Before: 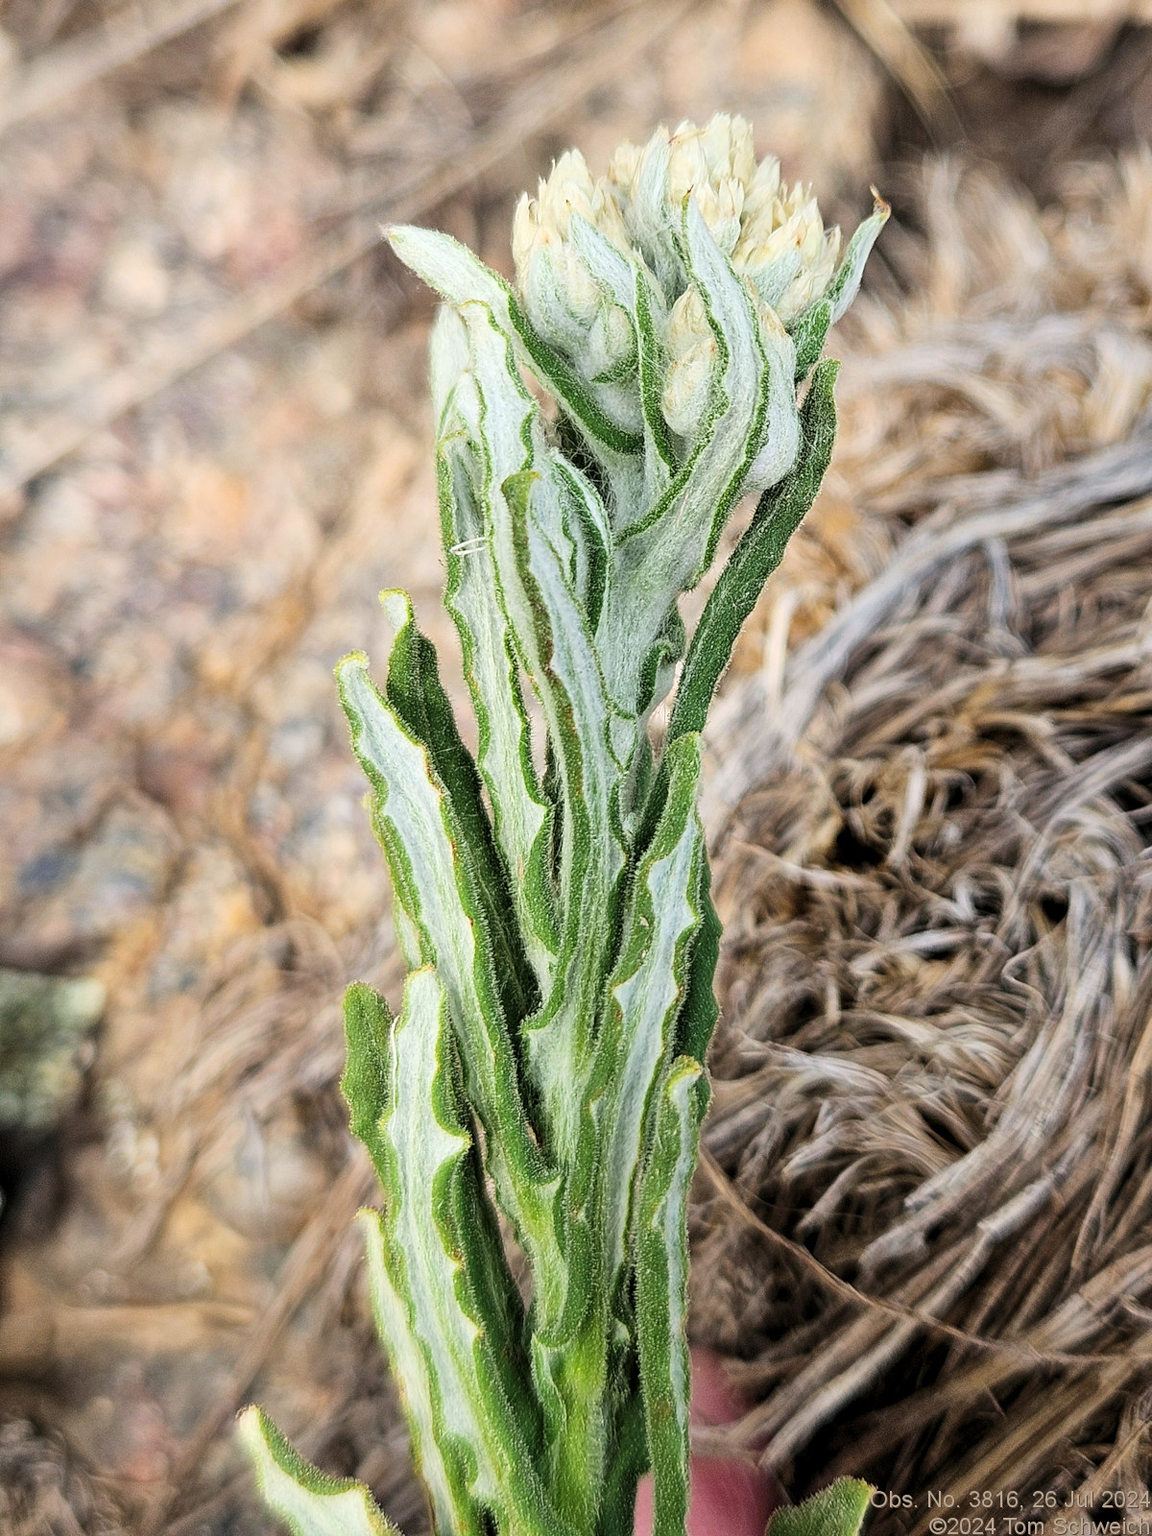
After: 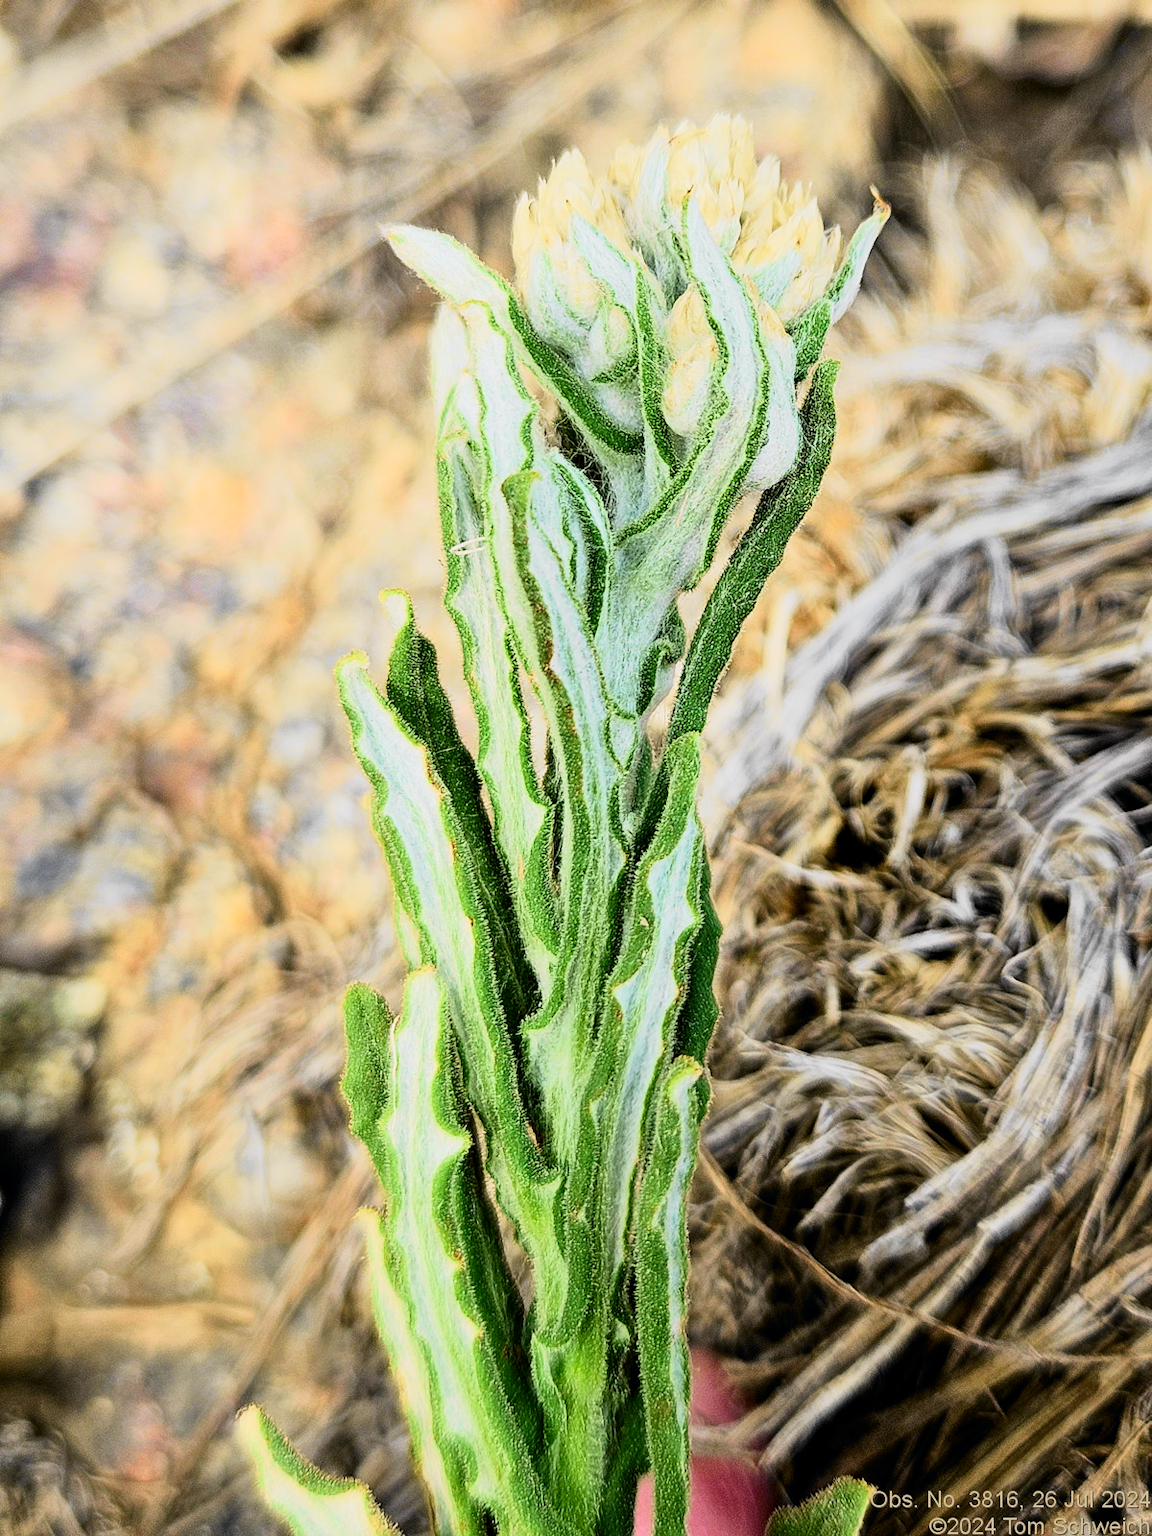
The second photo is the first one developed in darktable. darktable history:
tone curve: curves: ch0 [(0, 0) (0.078, 0.029) (0.265, 0.241) (0.507, 0.56) (0.744, 0.826) (1, 0.948)]; ch1 [(0, 0) (0.346, 0.307) (0.418, 0.383) (0.46, 0.439) (0.482, 0.493) (0.502, 0.5) (0.517, 0.506) (0.55, 0.557) (0.601, 0.637) (0.666, 0.7) (1, 1)]; ch2 [(0, 0) (0.346, 0.34) (0.431, 0.45) (0.485, 0.494) (0.5, 0.498) (0.508, 0.499) (0.532, 0.546) (0.579, 0.628) (0.625, 0.668) (1, 1)], color space Lab, independent channels, preserve colors none
